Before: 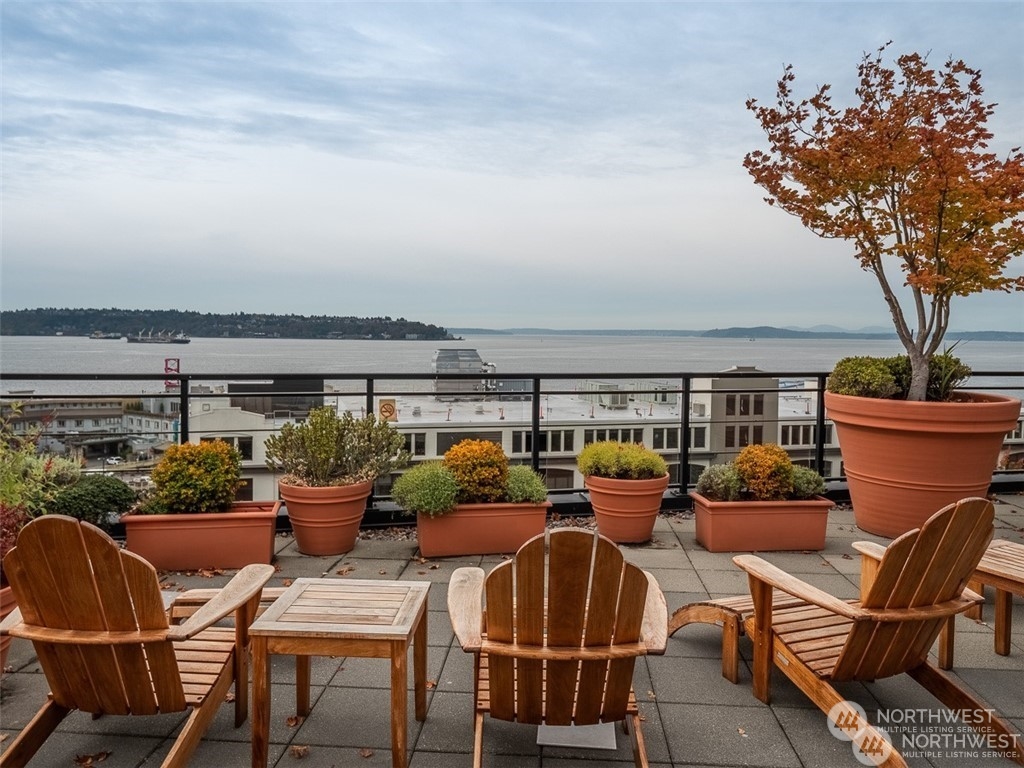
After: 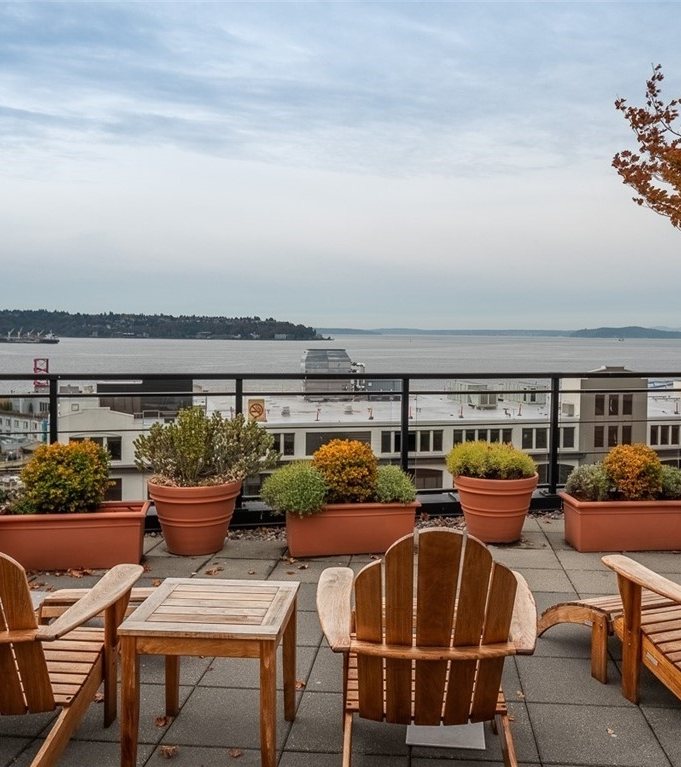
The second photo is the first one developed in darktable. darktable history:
crop and rotate: left 12.852%, right 20.619%
tone equalizer: on, module defaults
